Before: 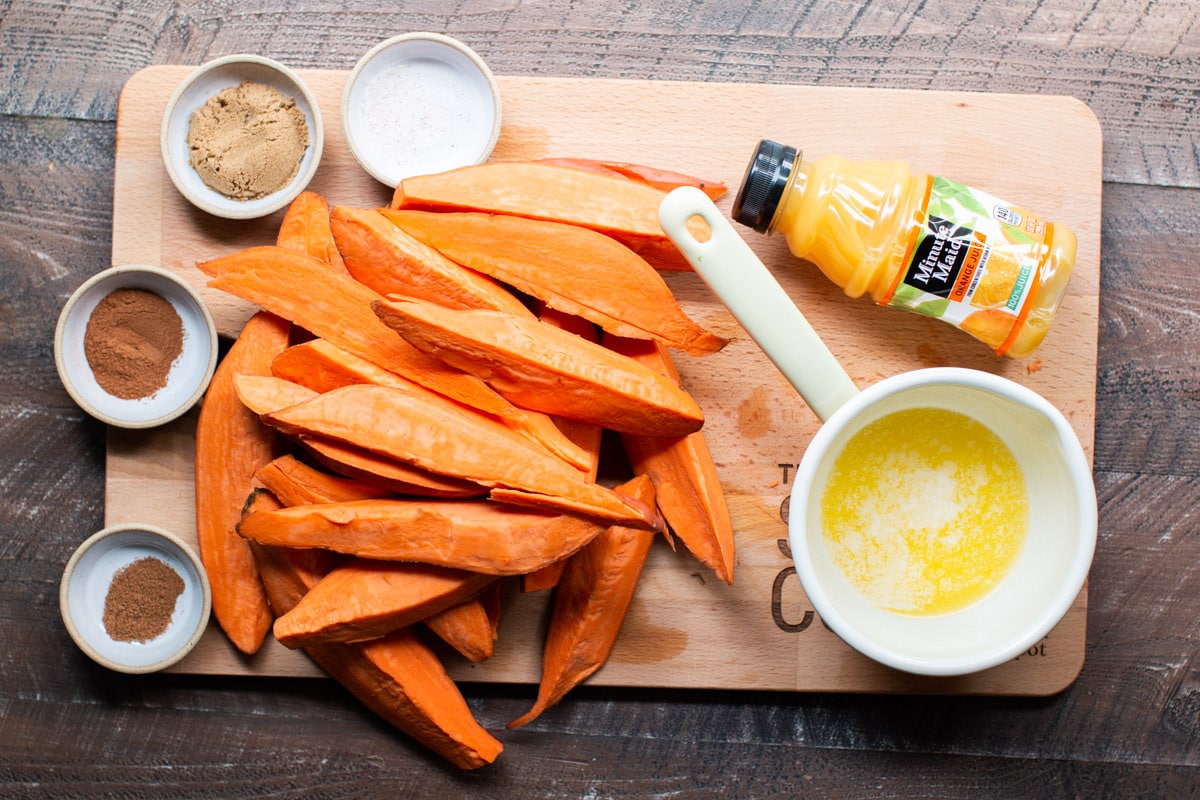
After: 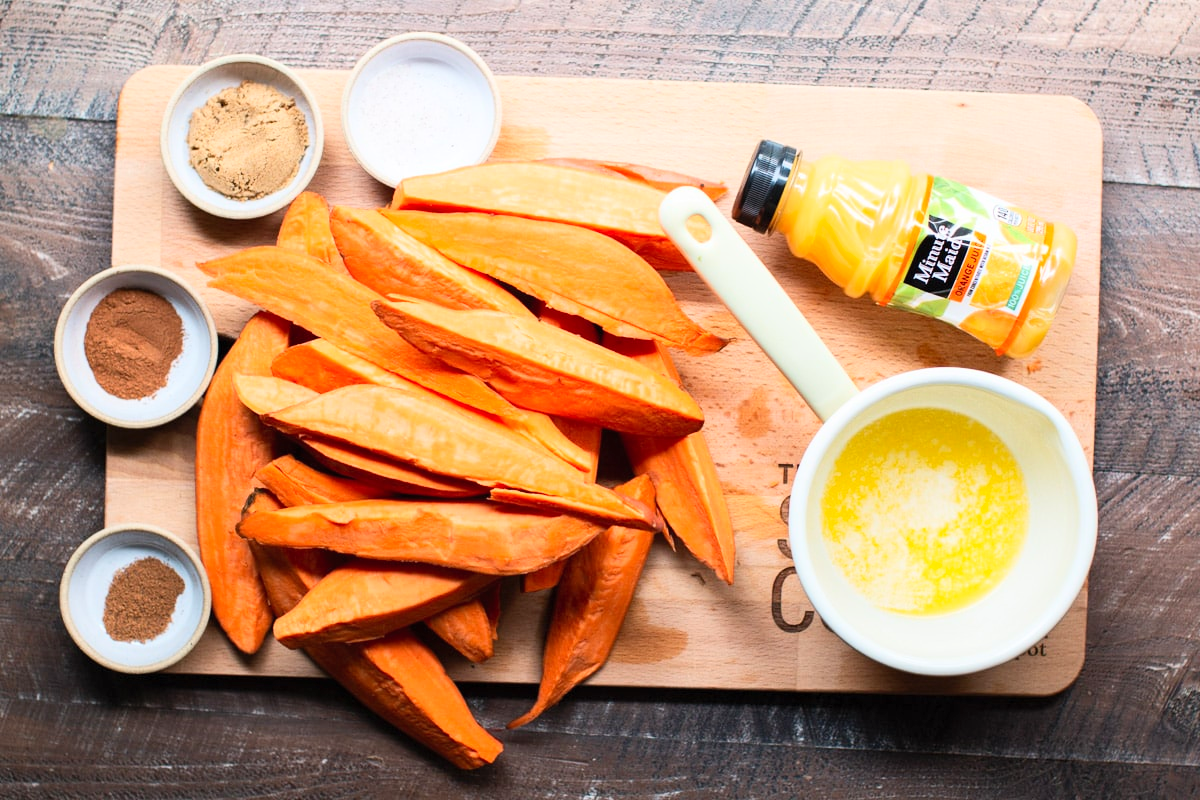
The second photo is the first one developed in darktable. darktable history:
contrast brightness saturation: contrast 0.199, brightness 0.153, saturation 0.146
